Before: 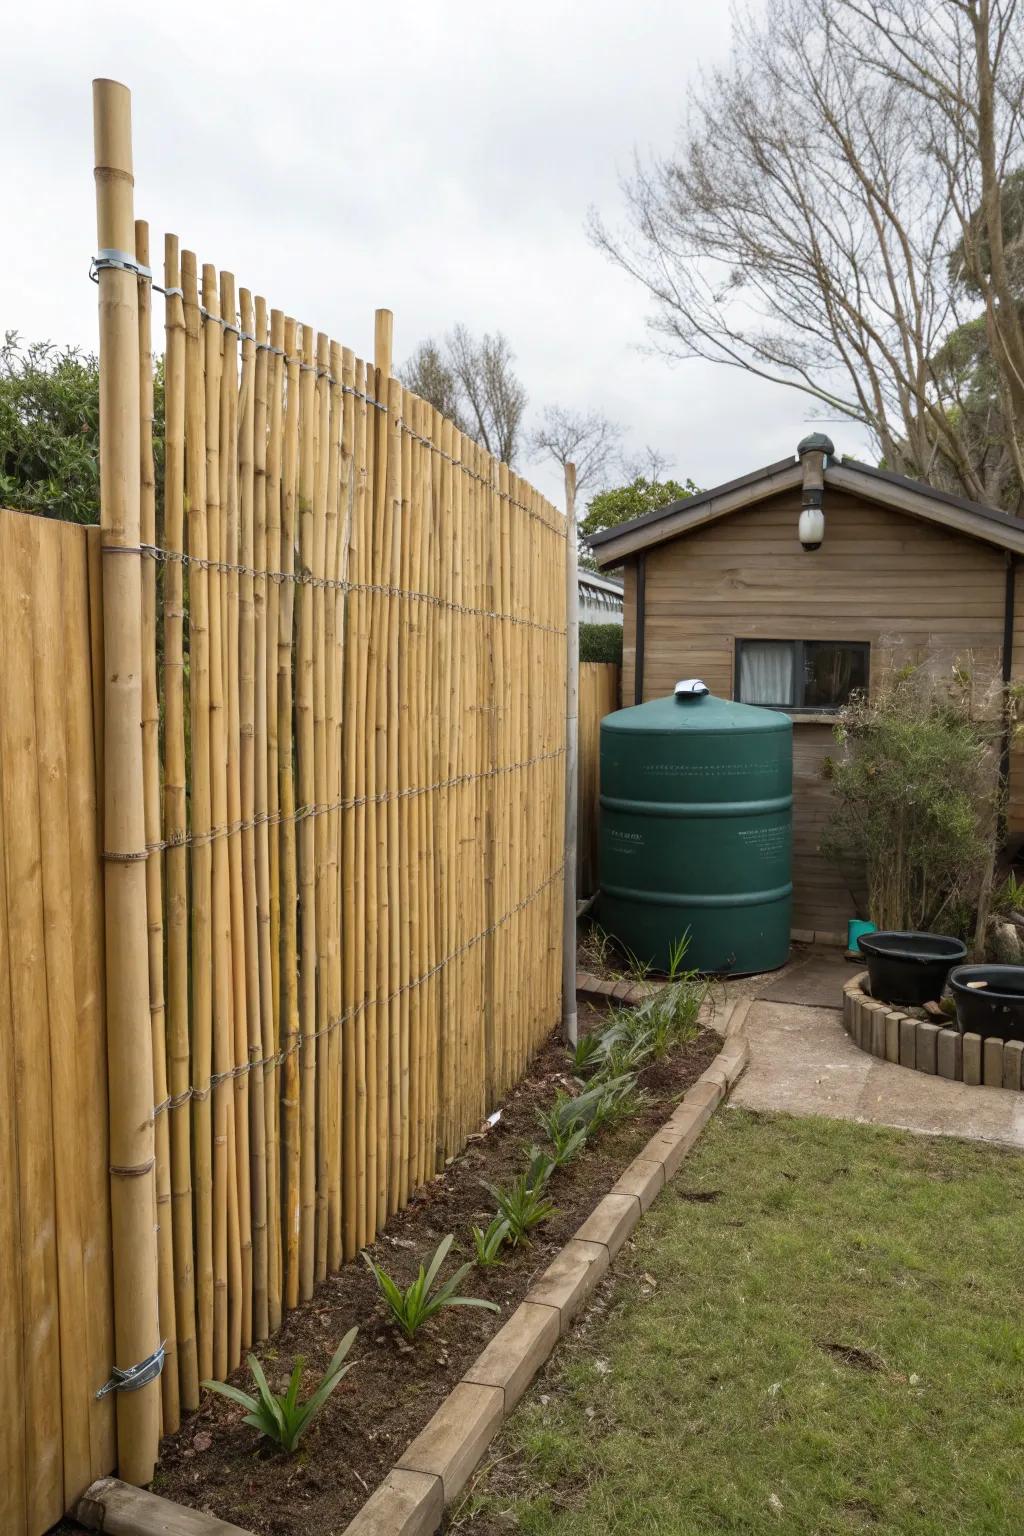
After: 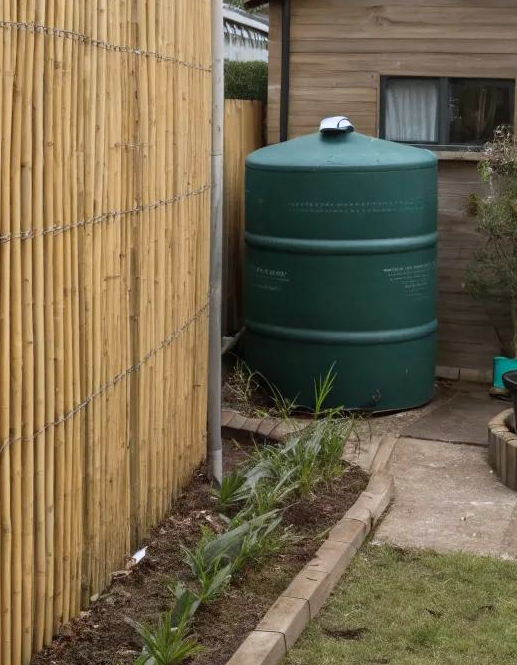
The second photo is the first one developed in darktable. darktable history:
color correction: highlights a* -0.094, highlights b* -5.72, shadows a* -0.132, shadows b* -0.115
crop: left 34.763%, top 36.702%, right 14.685%, bottom 19.961%
